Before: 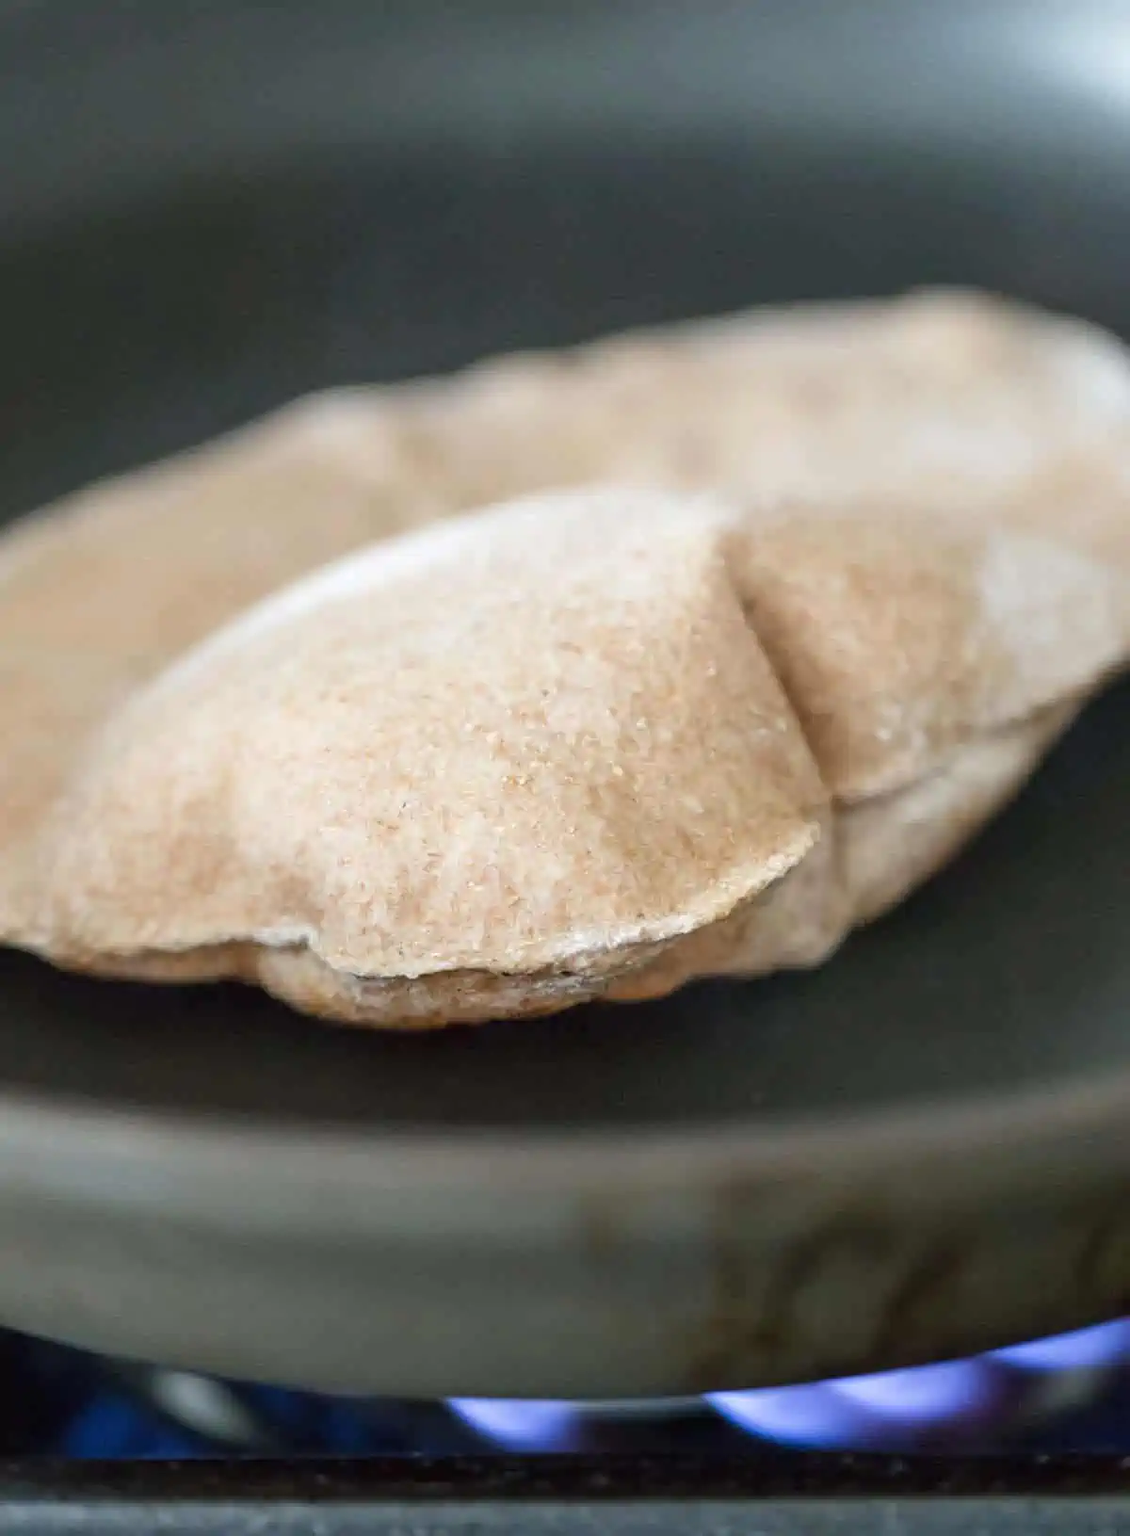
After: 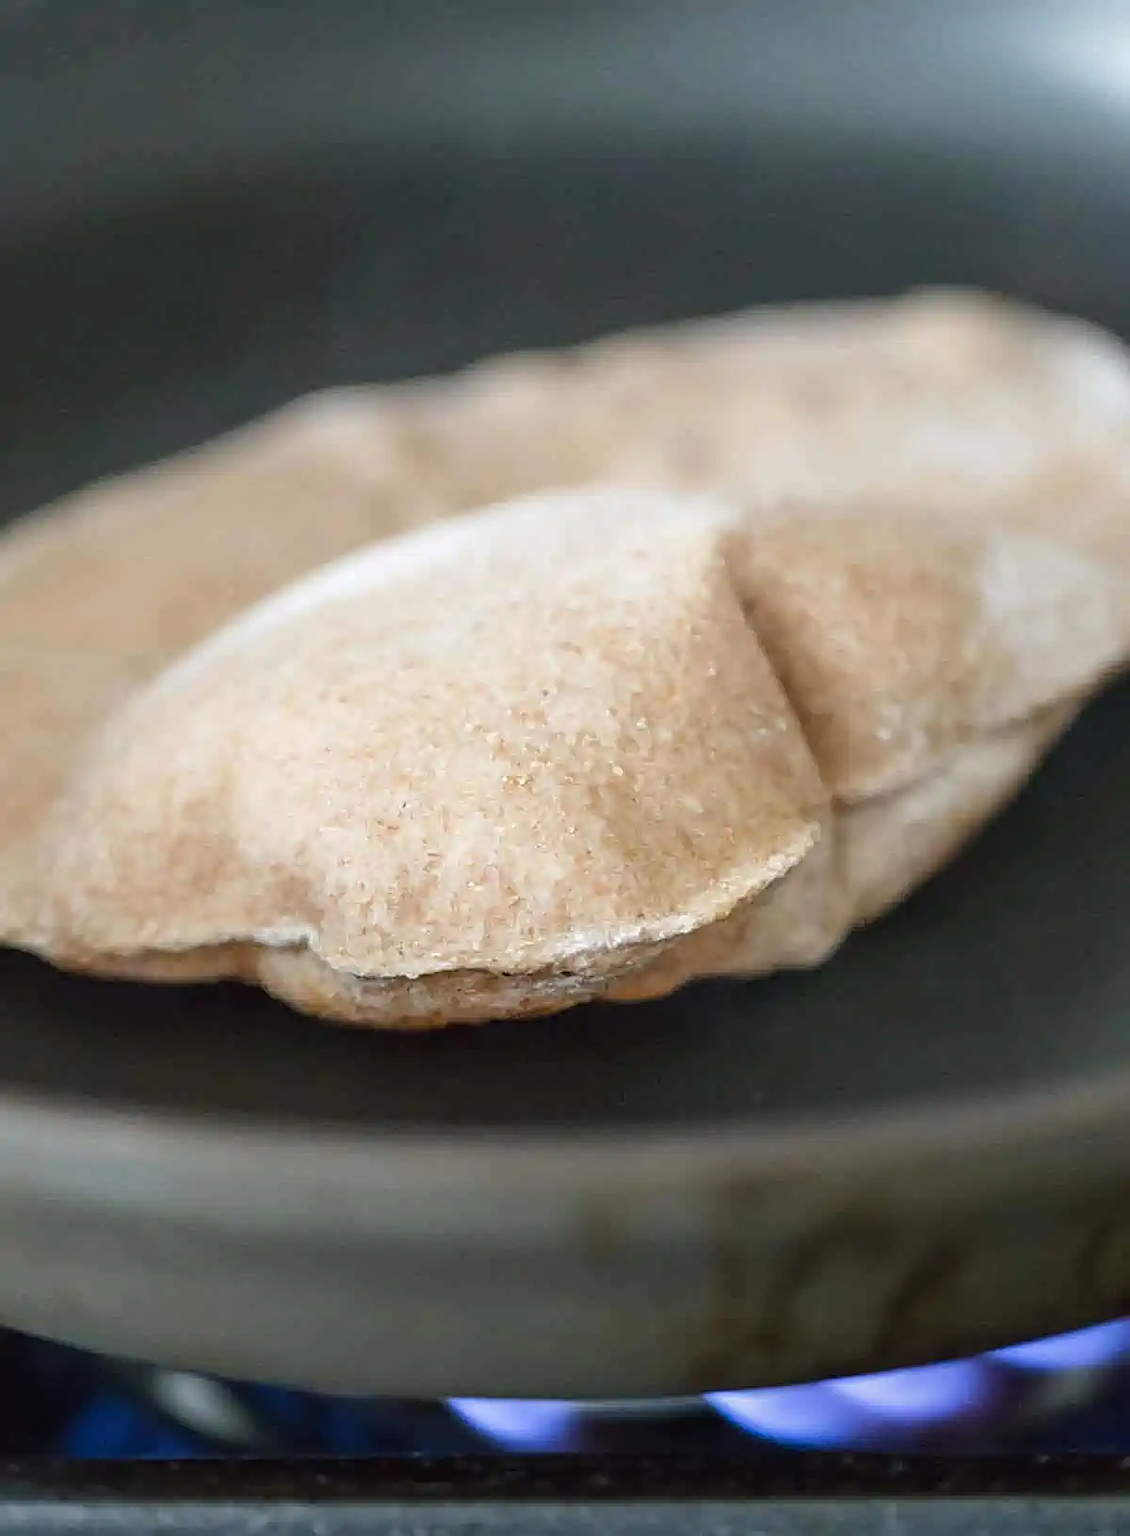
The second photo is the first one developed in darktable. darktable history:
sharpen: on, module defaults
tone equalizer: -8 EV -1.84 EV, -7 EV -1.16 EV, -6 EV -1.62 EV, smoothing diameter 25%, edges refinement/feathering 10, preserve details guided filter
contrast brightness saturation: contrast -0.02, brightness -0.01, saturation 0.03
